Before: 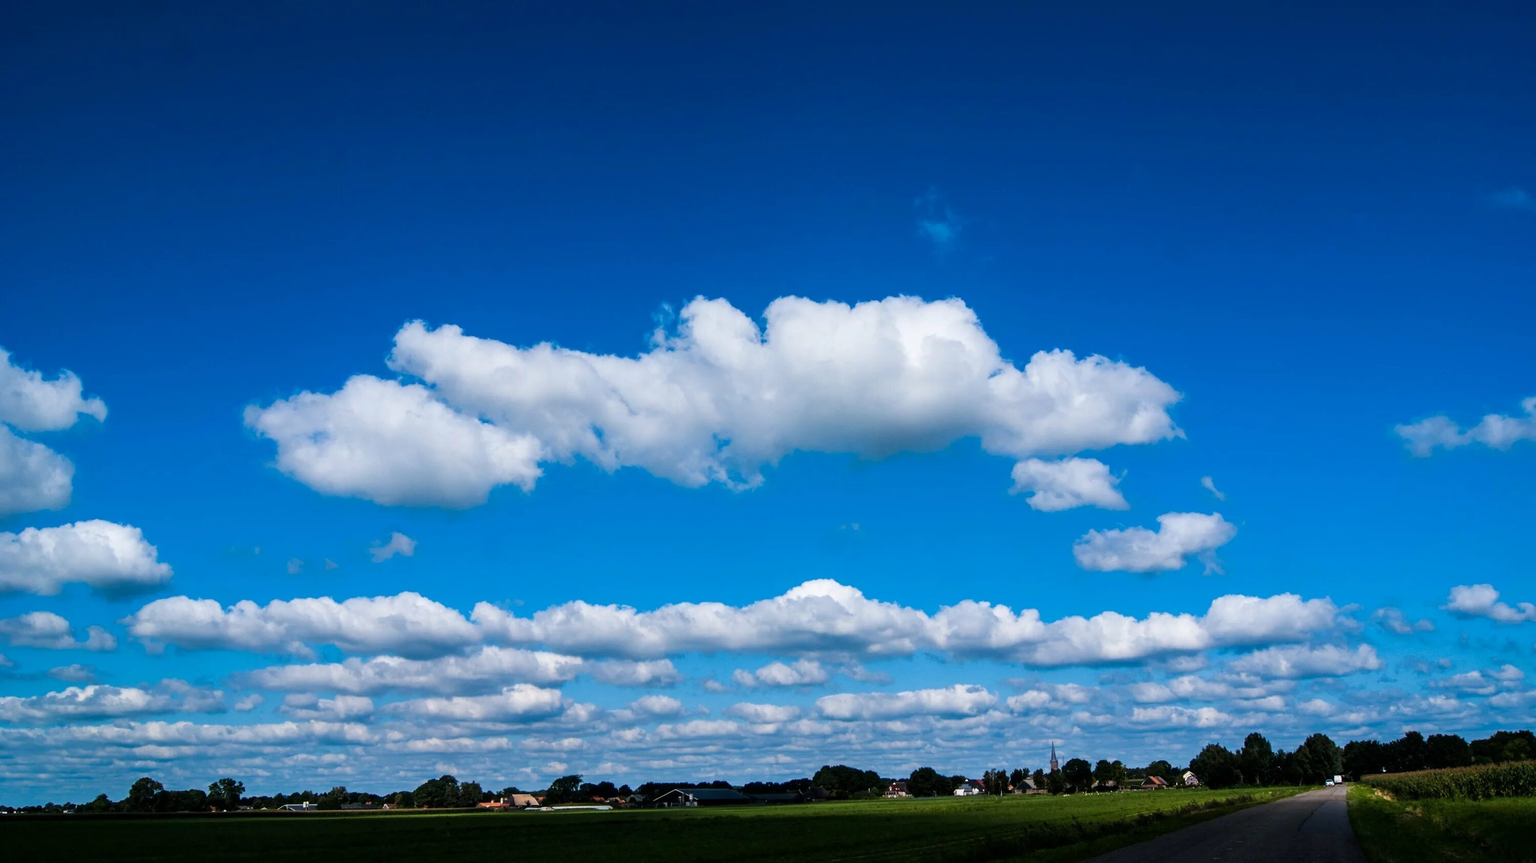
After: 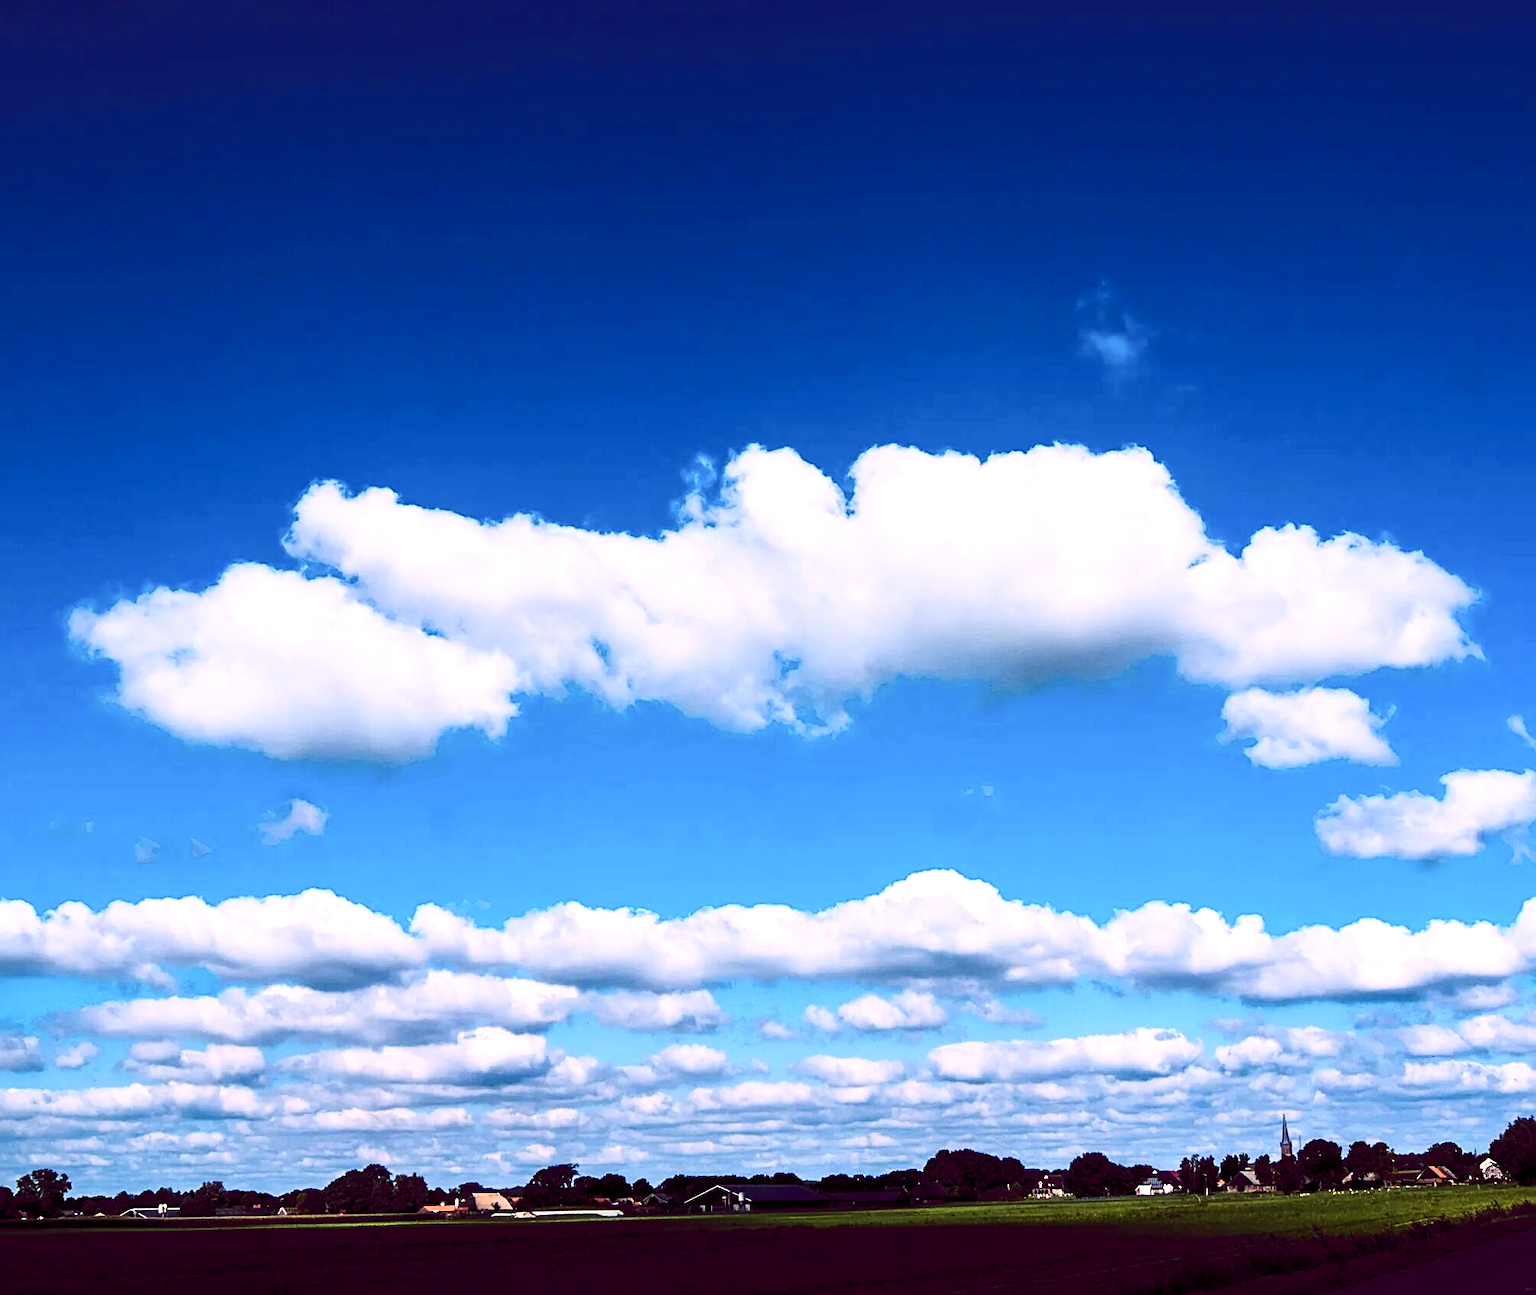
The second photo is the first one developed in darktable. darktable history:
color balance rgb: highlights gain › chroma 2.477%, highlights gain › hue 38.35°, global offset › chroma 0.277%, global offset › hue 317.97°, linear chroma grading › global chroma 0.5%, perceptual saturation grading › global saturation 0.046%, perceptual brilliance grading › global brilliance 18.491%
crop and rotate: left 12.891%, right 20.482%
contrast brightness saturation: contrast 0.293
sharpen: on, module defaults
